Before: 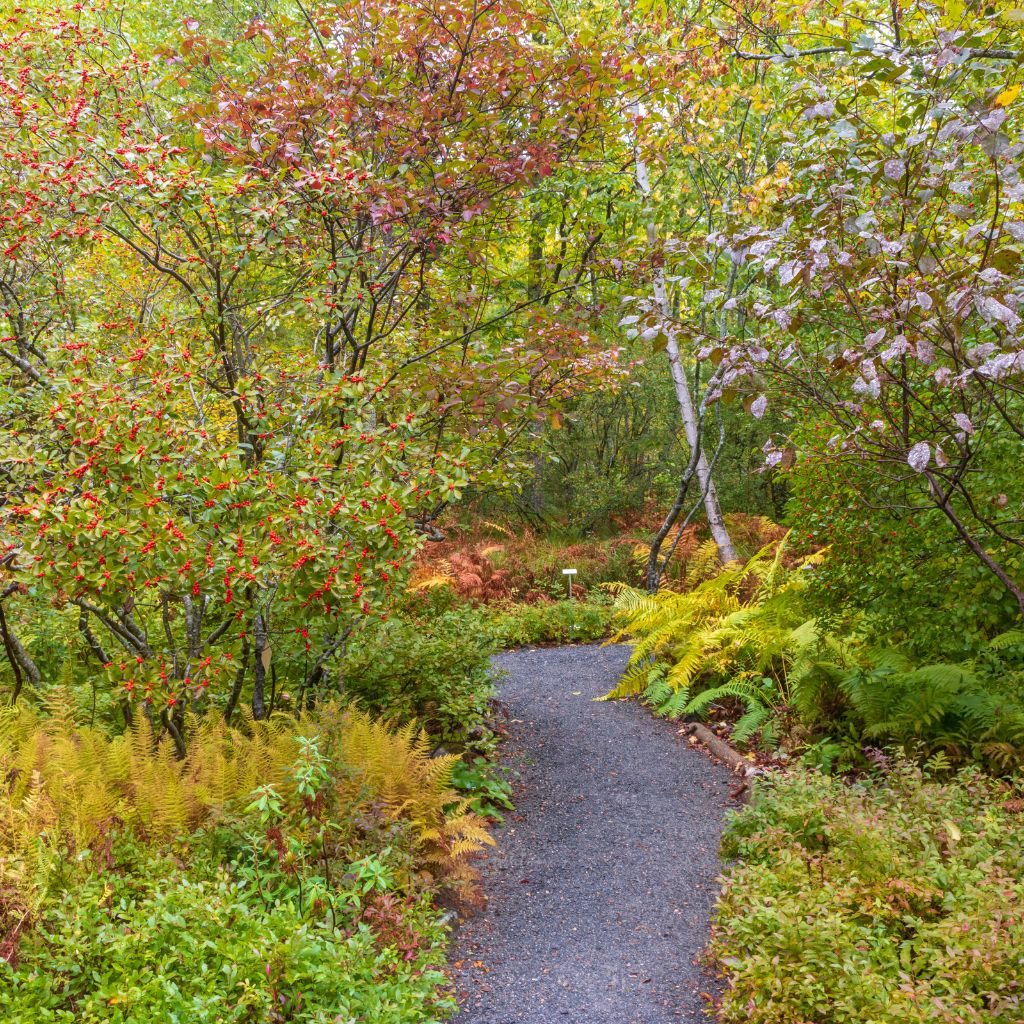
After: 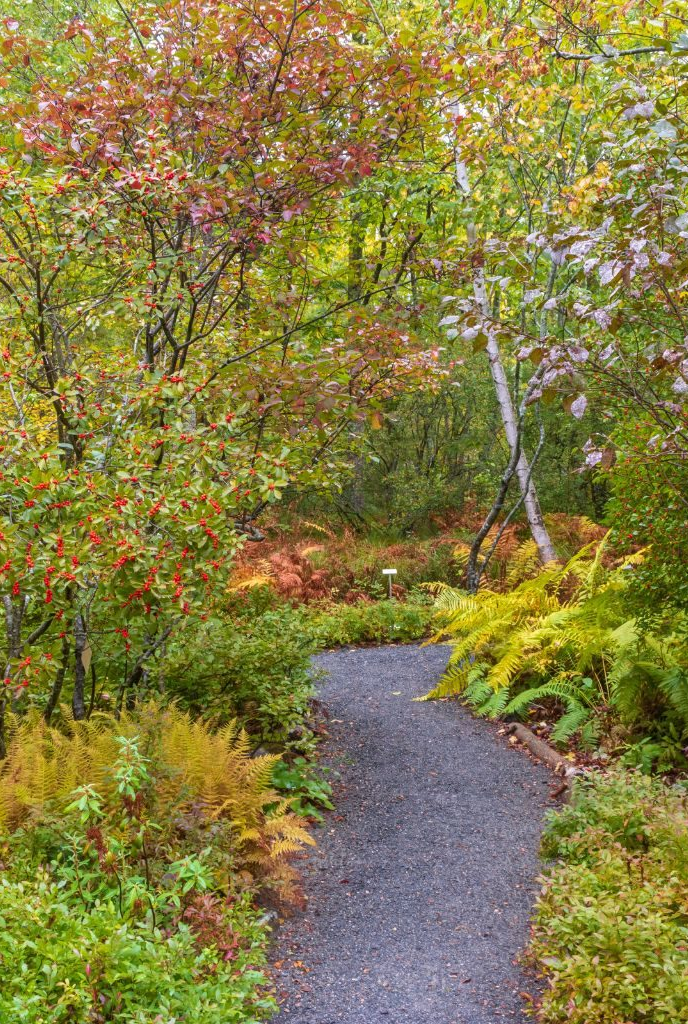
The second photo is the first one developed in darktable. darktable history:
crop and rotate: left 17.624%, right 15.127%
